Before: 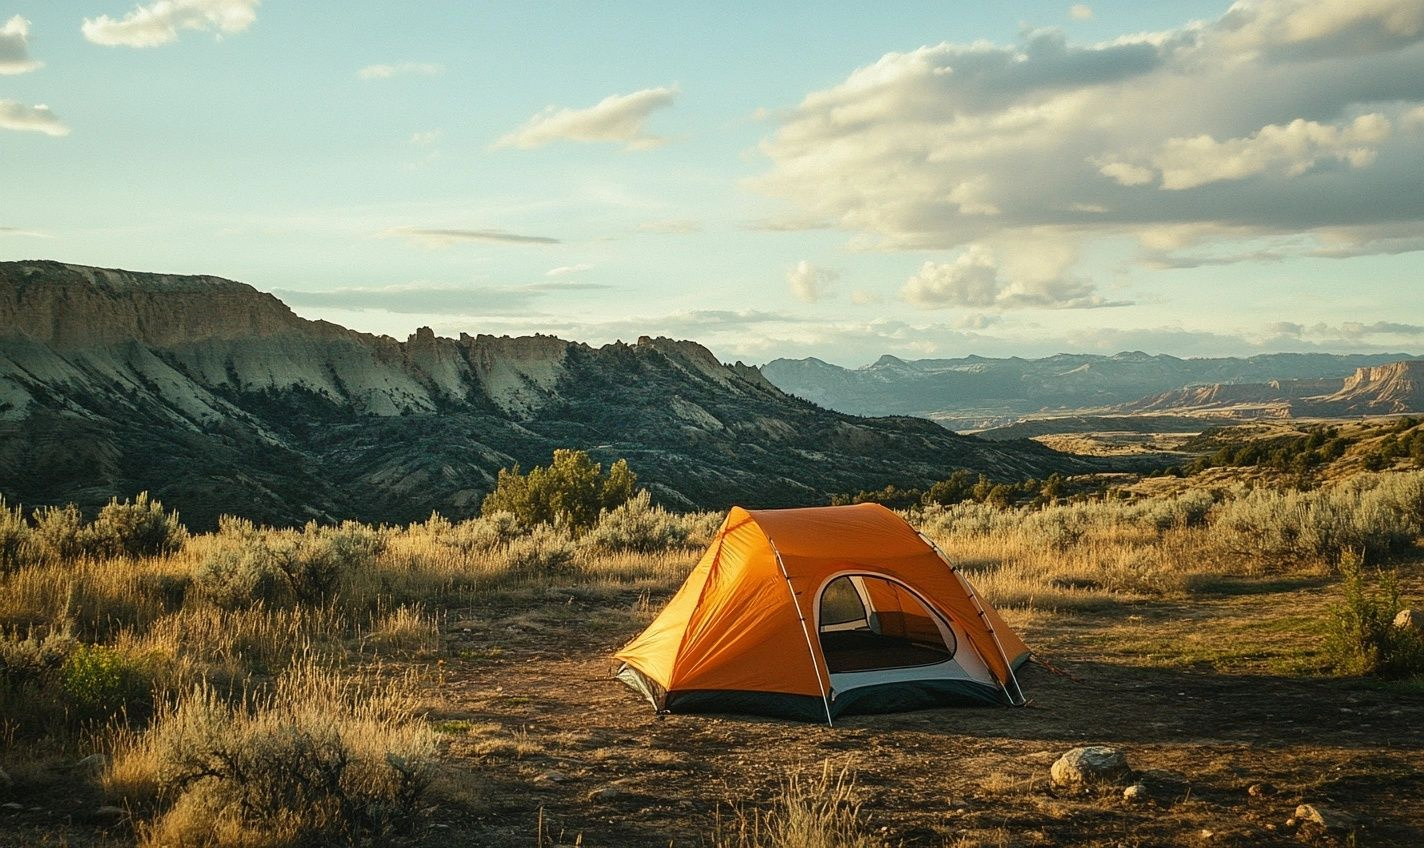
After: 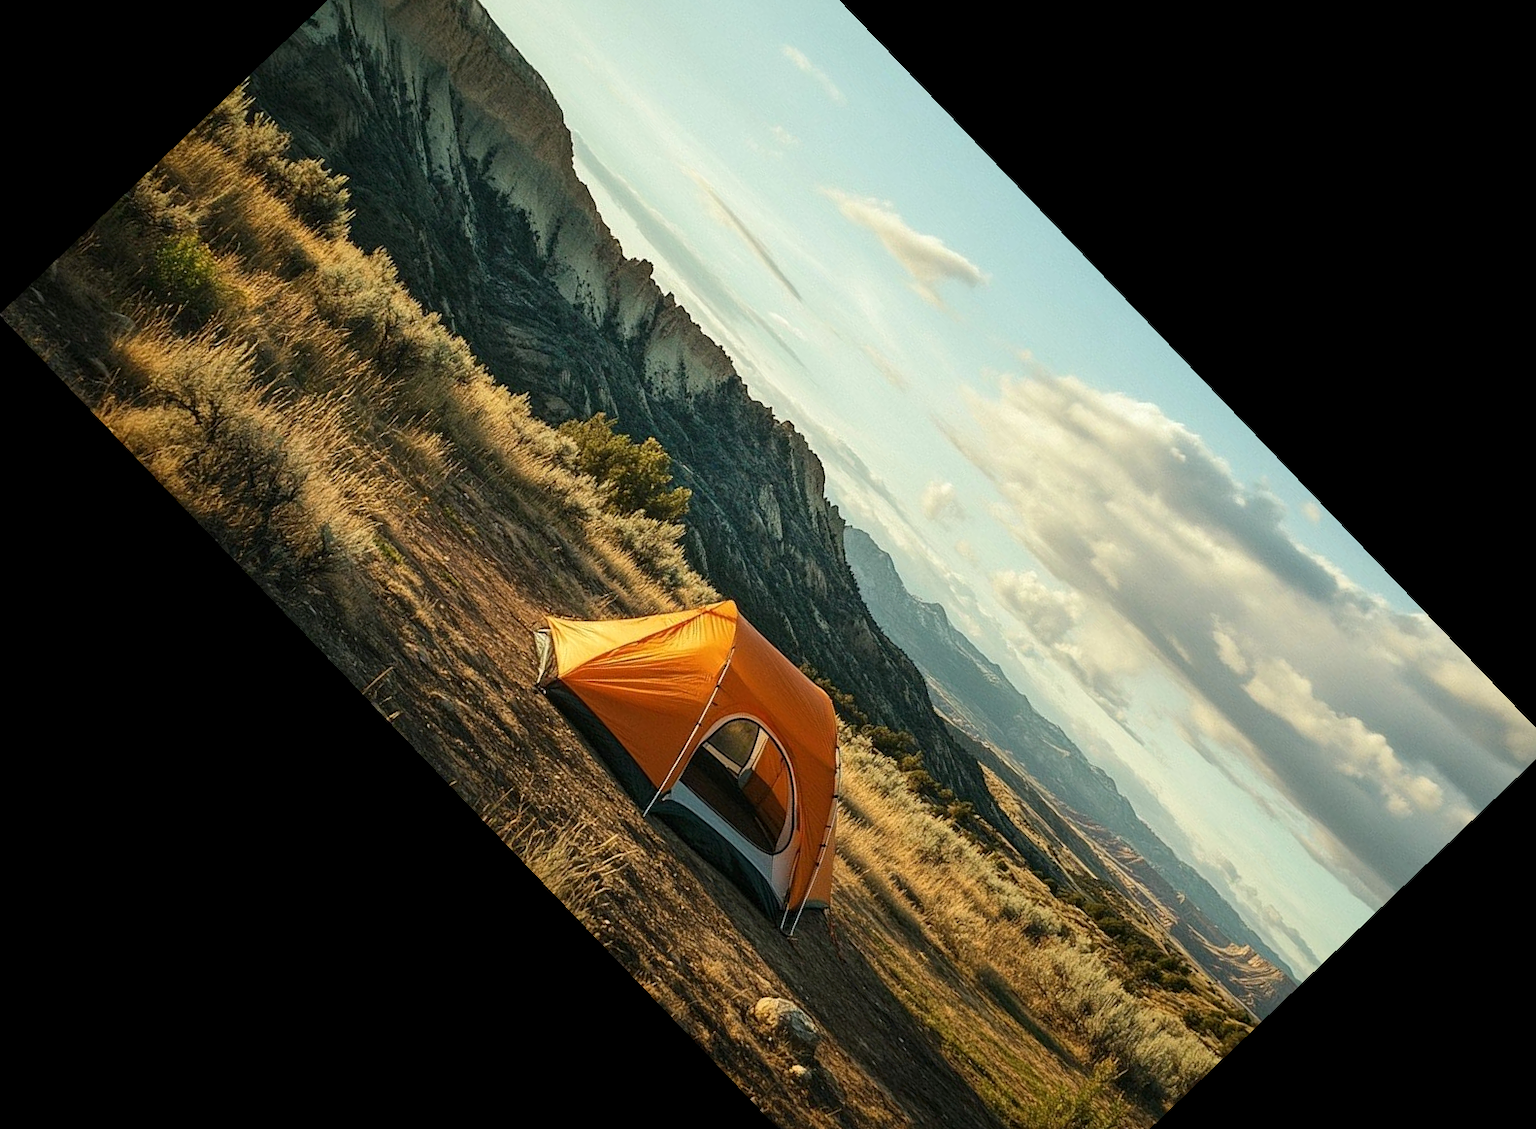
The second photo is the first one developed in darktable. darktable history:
contrast brightness saturation: contrast 0.05
crop and rotate: angle -46.26°, top 16.234%, right 0.912%, bottom 11.704%
local contrast: highlights 100%, shadows 100%, detail 120%, midtone range 0.2
